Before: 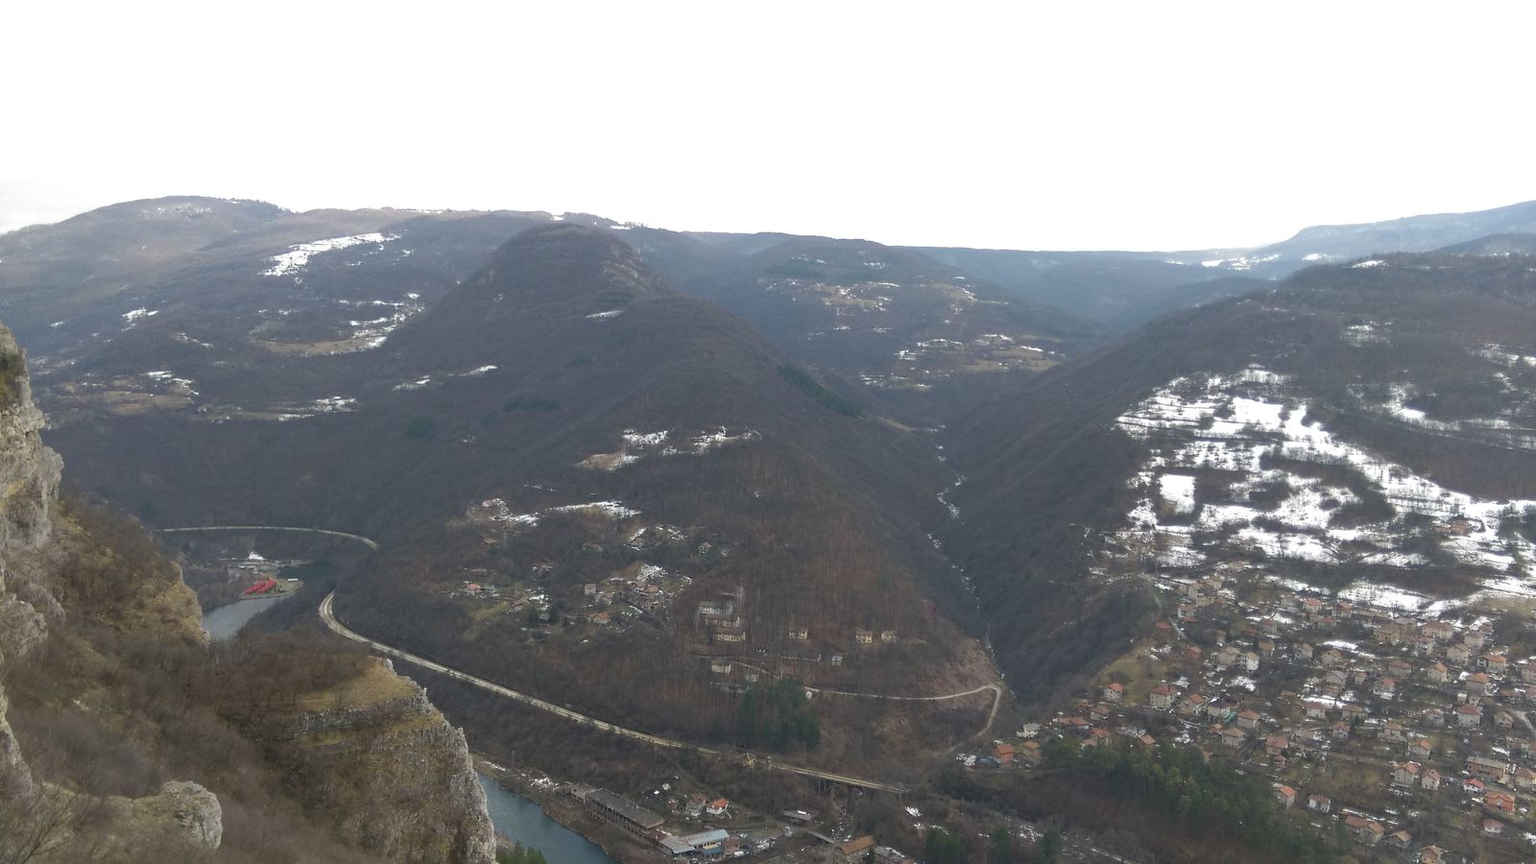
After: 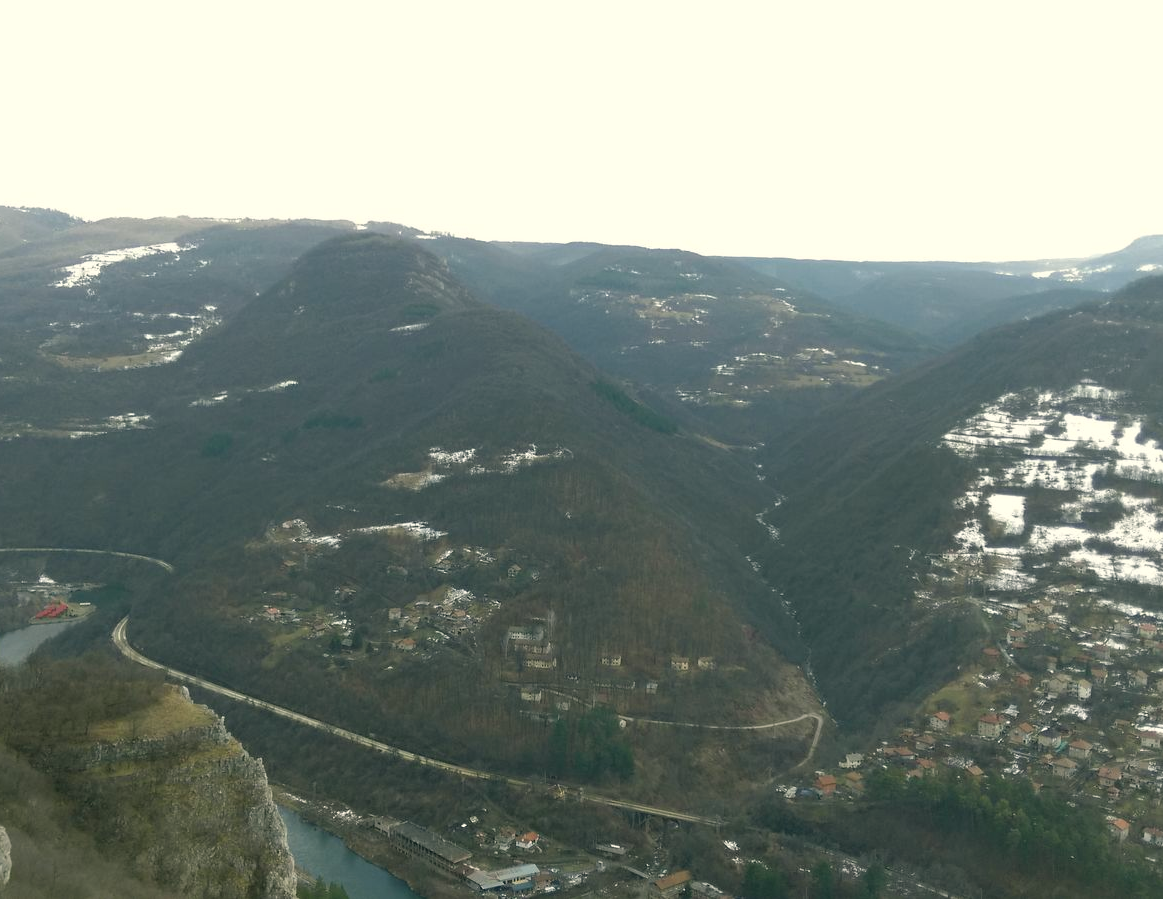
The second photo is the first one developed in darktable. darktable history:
crop: left 13.767%, right 13.506%
color correction: highlights a* -0.612, highlights b* 9.11, shadows a* -9.03, shadows b* 0.429
